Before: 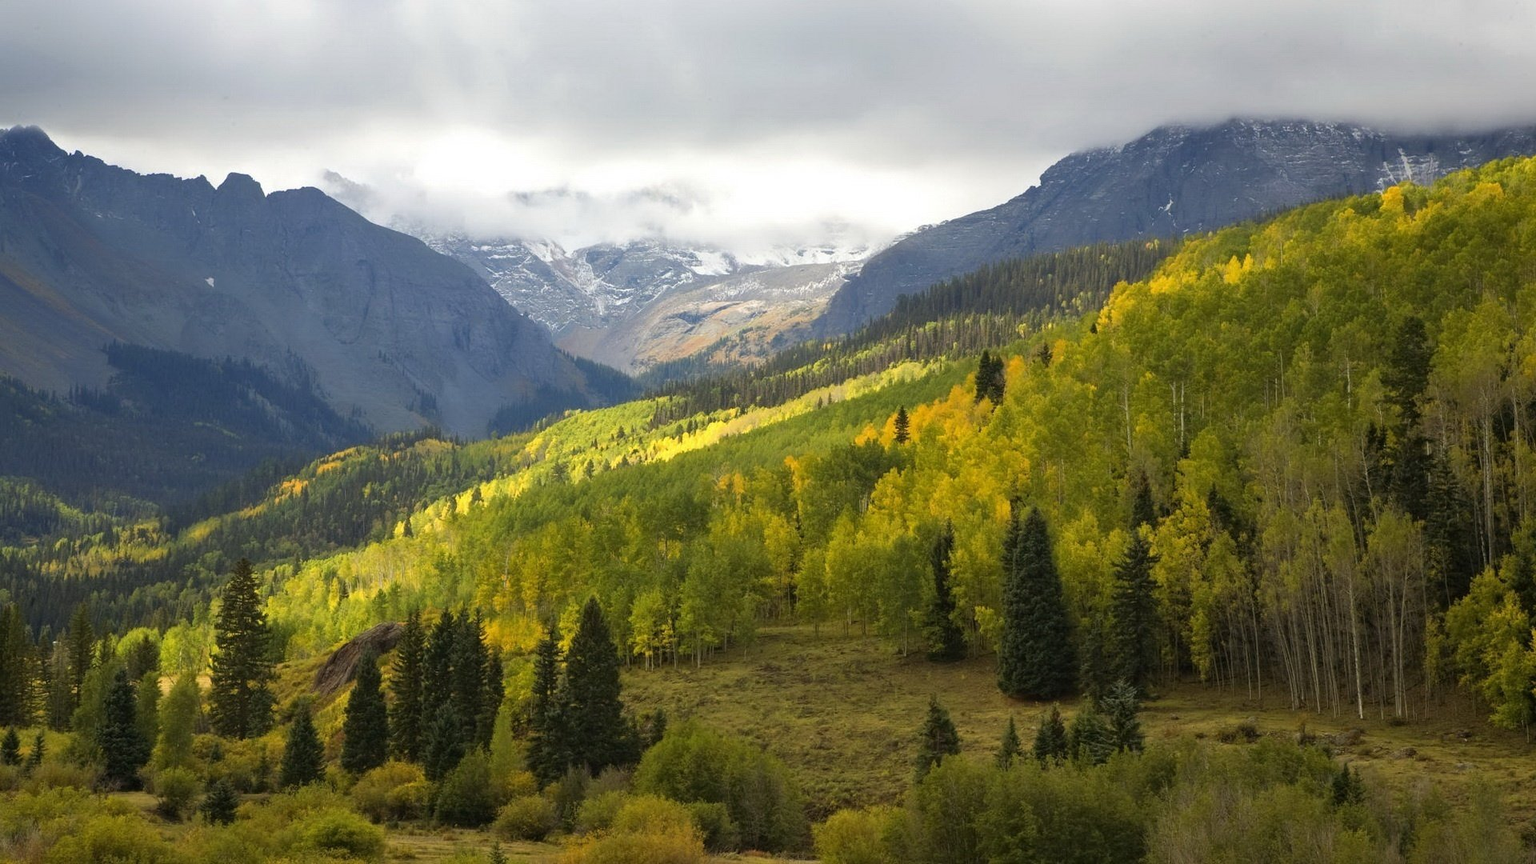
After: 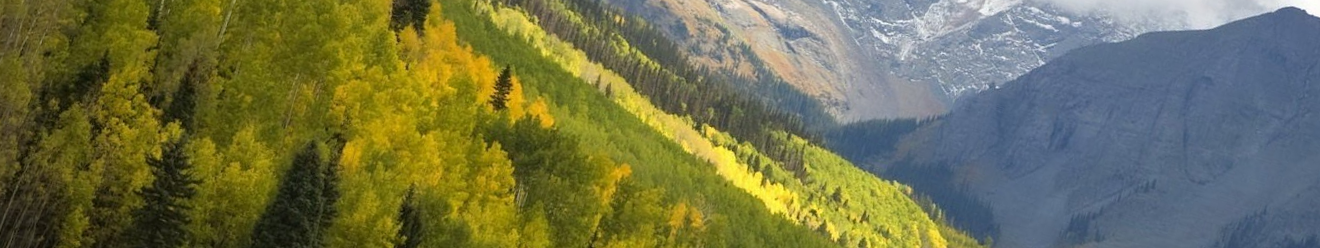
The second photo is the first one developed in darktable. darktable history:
crop and rotate: angle 16.12°, top 30.835%, bottom 35.653%
exposure: compensate highlight preservation false
